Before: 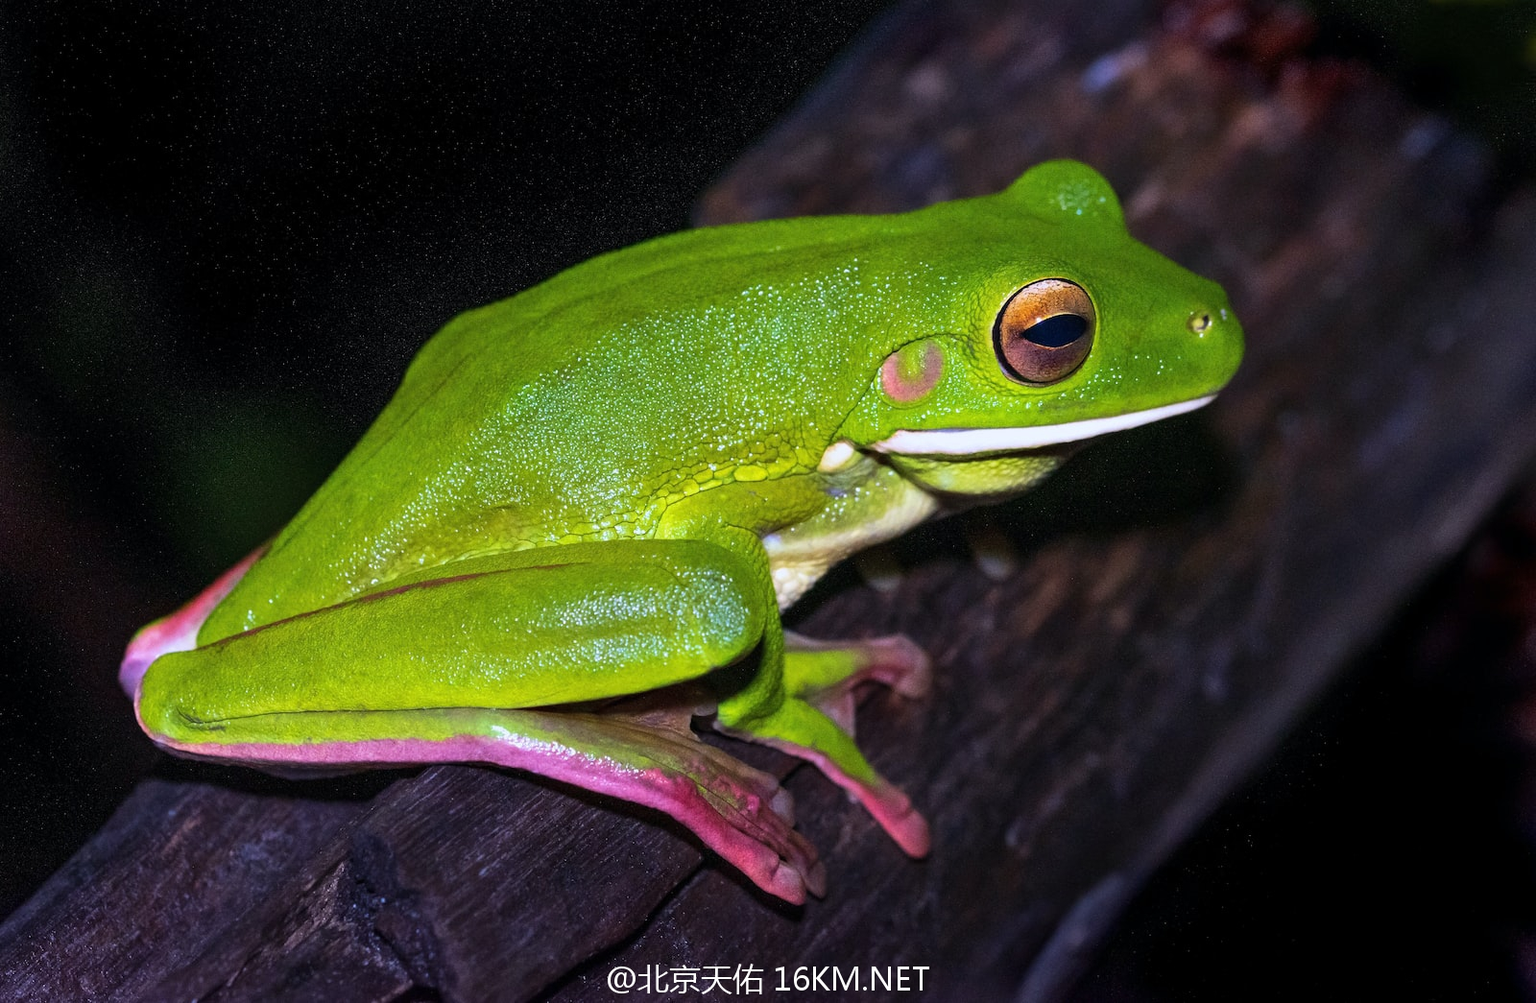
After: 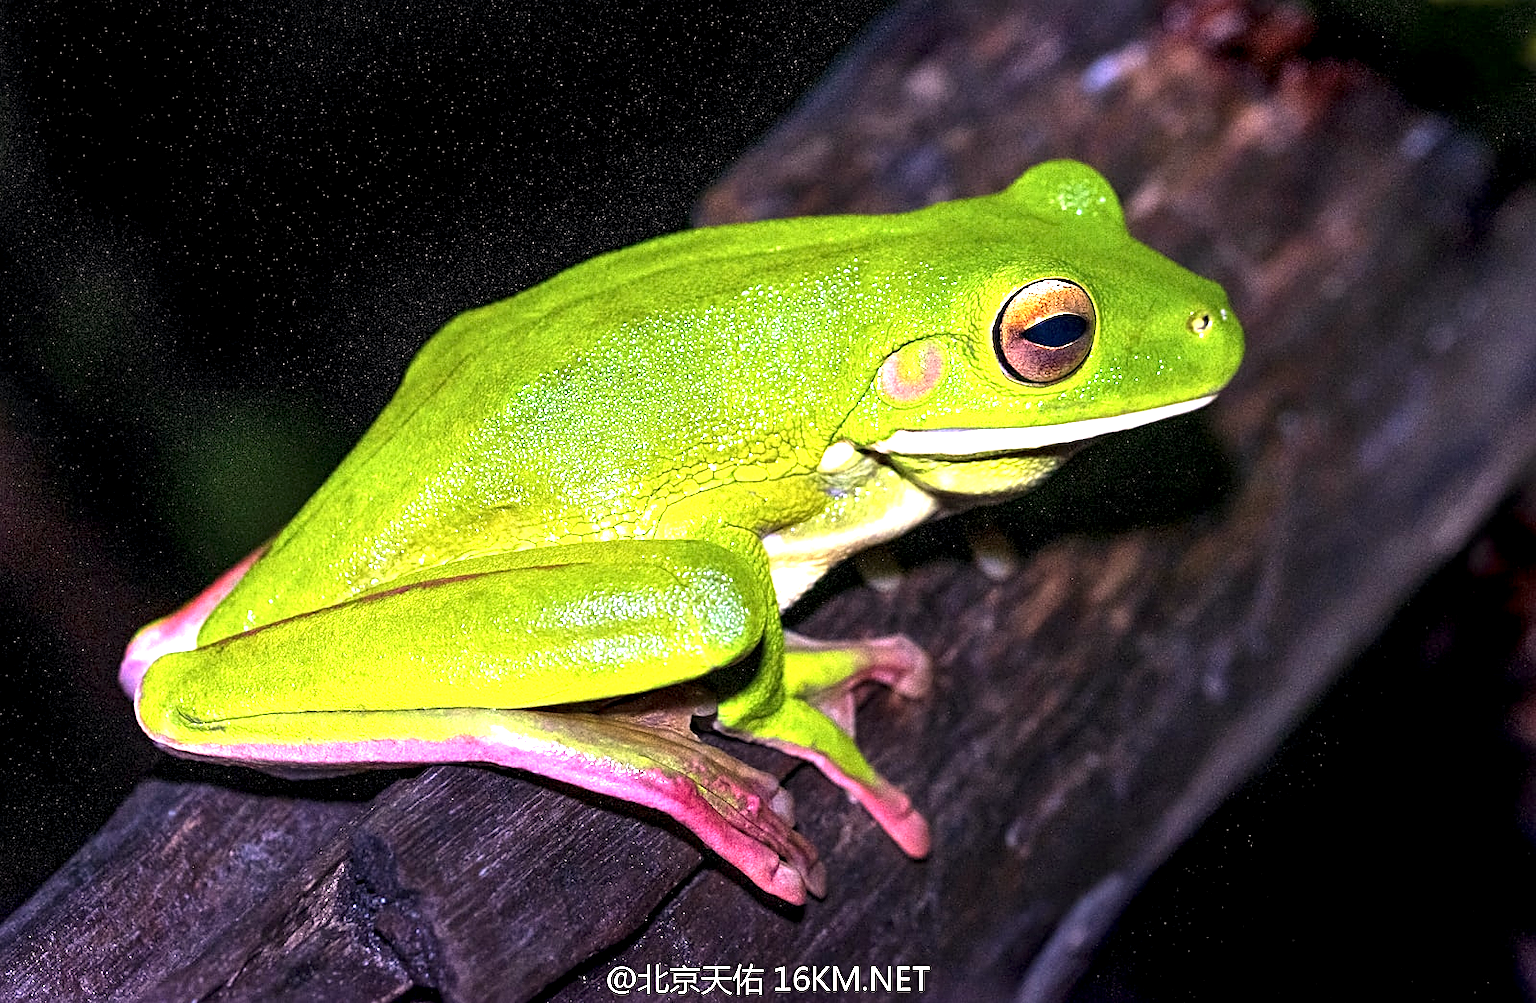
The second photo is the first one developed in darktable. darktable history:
exposure: exposure 1.15 EV, compensate highlight preservation false
sharpen: on, module defaults
color correction: highlights a* 5.81, highlights b* 4.84
local contrast: highlights 123%, shadows 126%, detail 140%, midtone range 0.254
